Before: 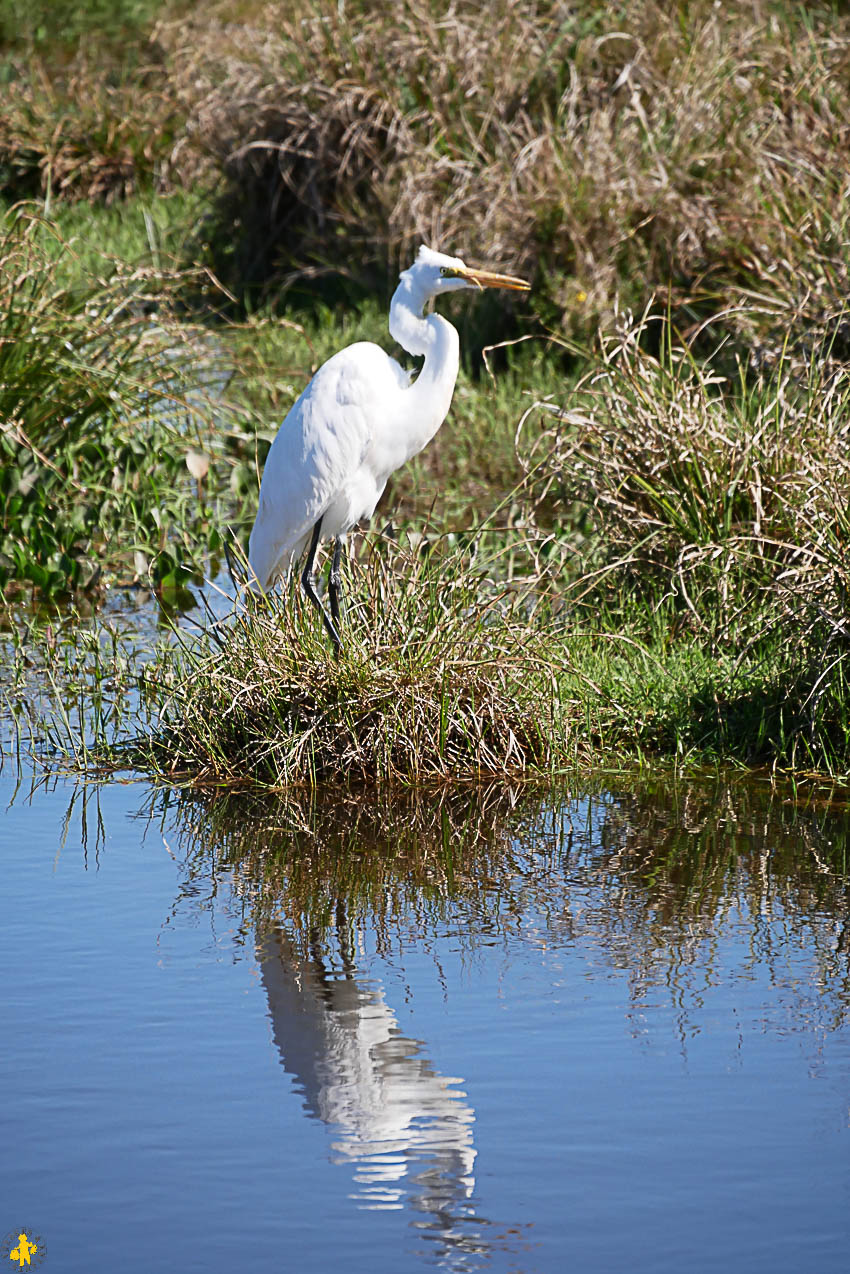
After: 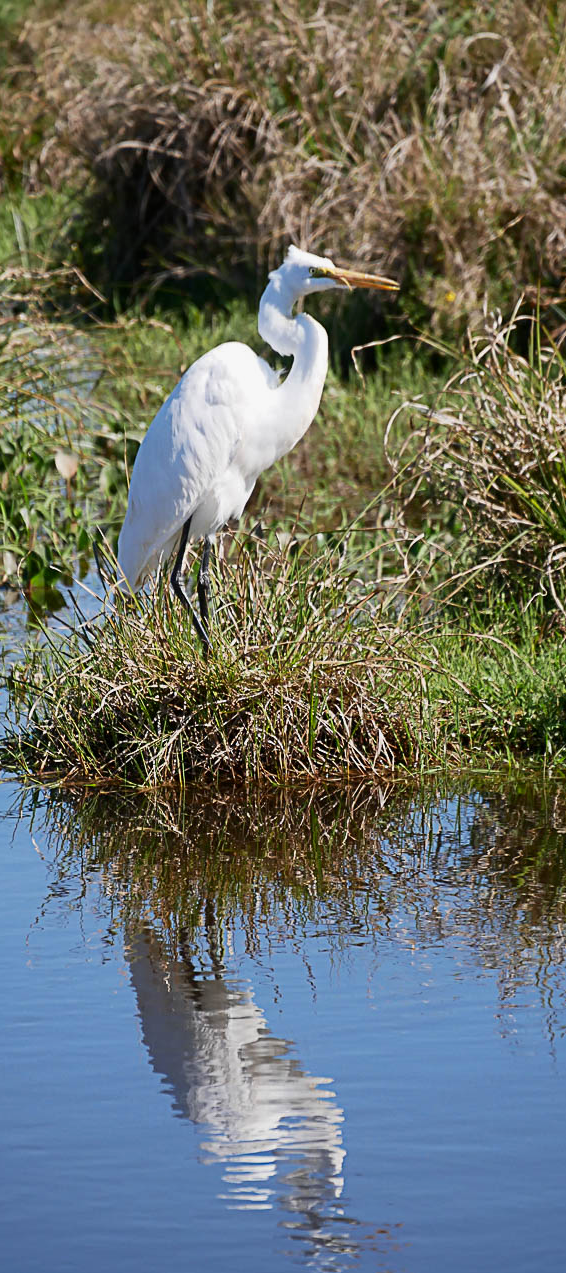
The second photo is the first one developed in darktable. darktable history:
exposure: black level correction 0.001, compensate highlight preservation false
shadows and highlights: shadows -20.45, white point adjustment -2, highlights -35.22
crop and rotate: left 15.633%, right 17.694%
